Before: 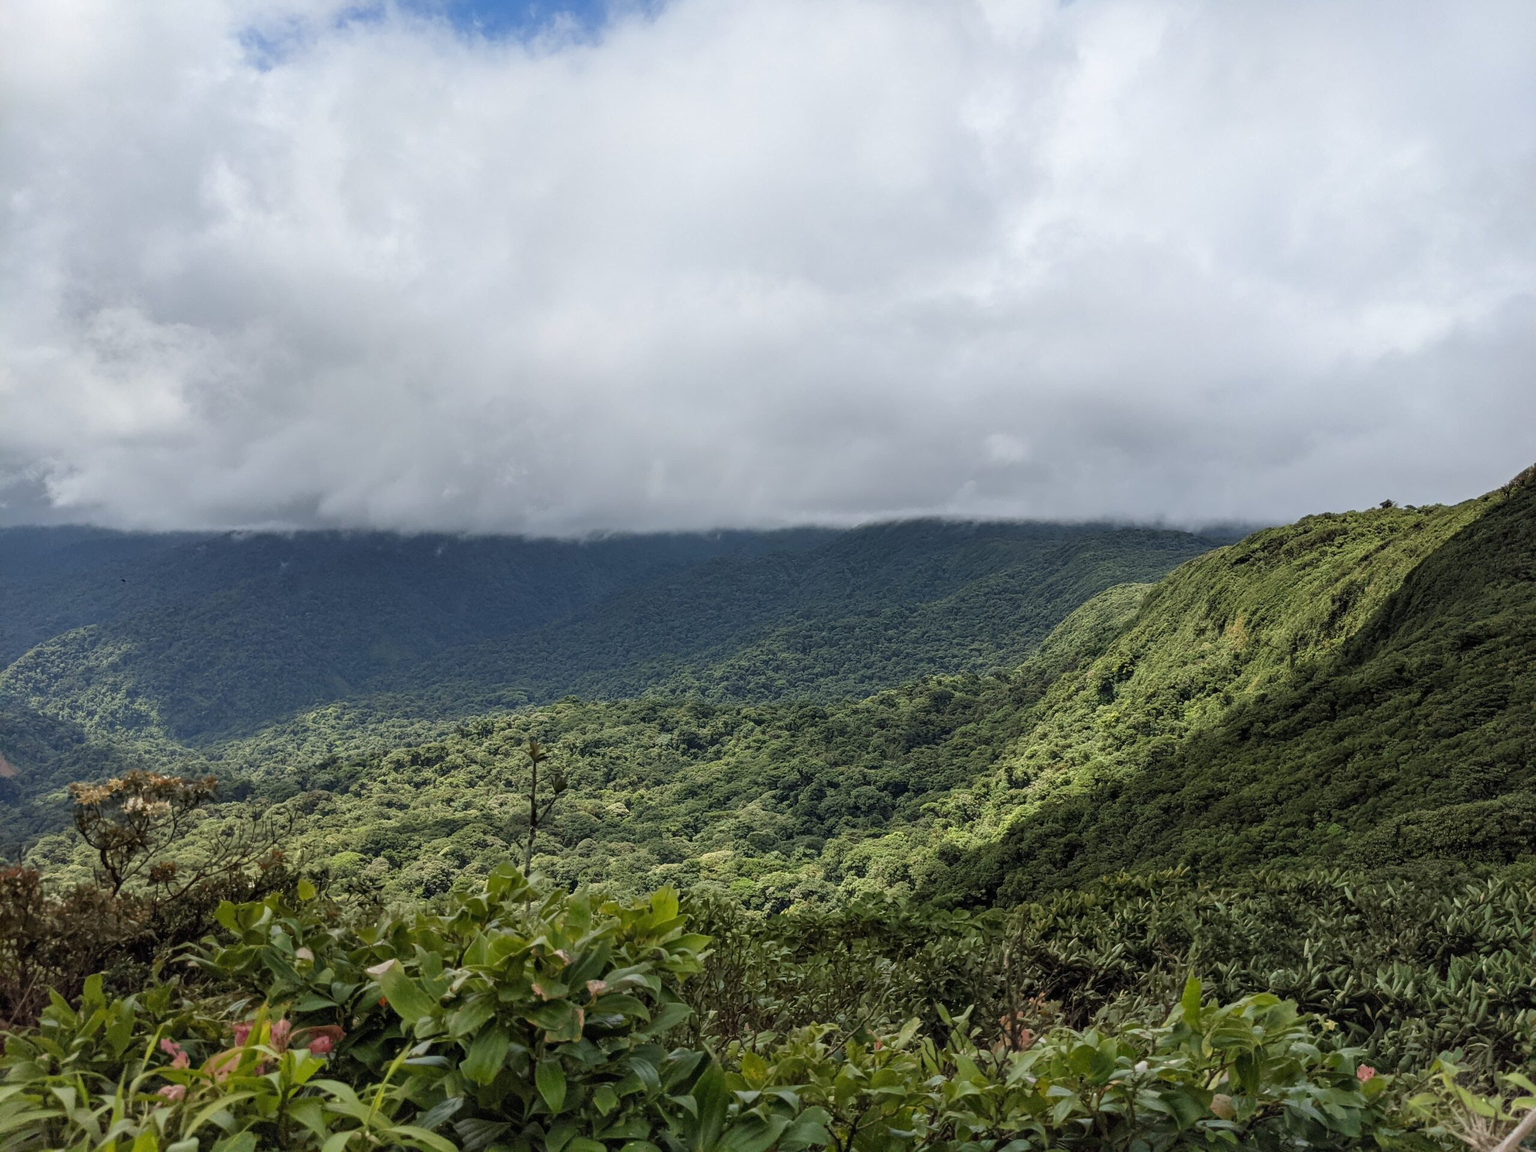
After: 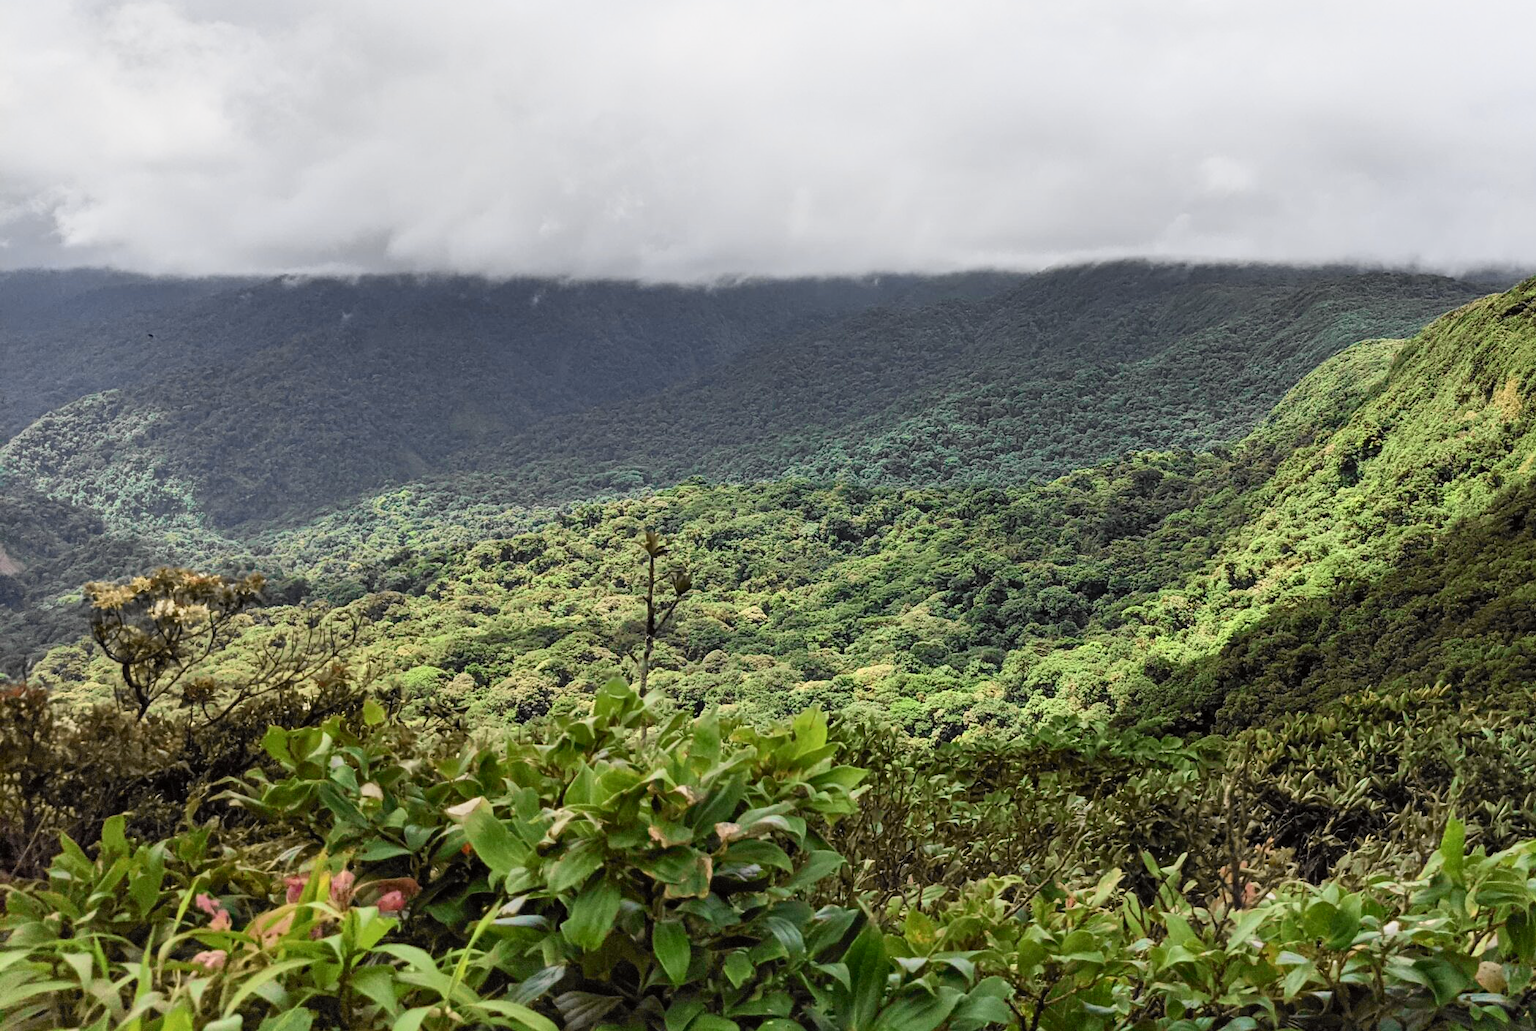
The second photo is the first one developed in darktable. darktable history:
tone curve: curves: ch0 [(0, 0) (0.055, 0.057) (0.258, 0.307) (0.434, 0.543) (0.517, 0.657) (0.745, 0.874) (1, 1)]; ch1 [(0, 0) (0.346, 0.307) (0.418, 0.383) (0.46, 0.439) (0.482, 0.493) (0.502, 0.503) (0.517, 0.514) (0.55, 0.561) (0.588, 0.603) (0.646, 0.688) (1, 1)]; ch2 [(0, 0) (0.346, 0.34) (0.431, 0.45) (0.485, 0.499) (0.5, 0.503) (0.527, 0.525) (0.545, 0.562) (0.679, 0.706) (1, 1)], color space Lab, independent channels, preserve colors none
crop: top 26.531%, right 17.959%
